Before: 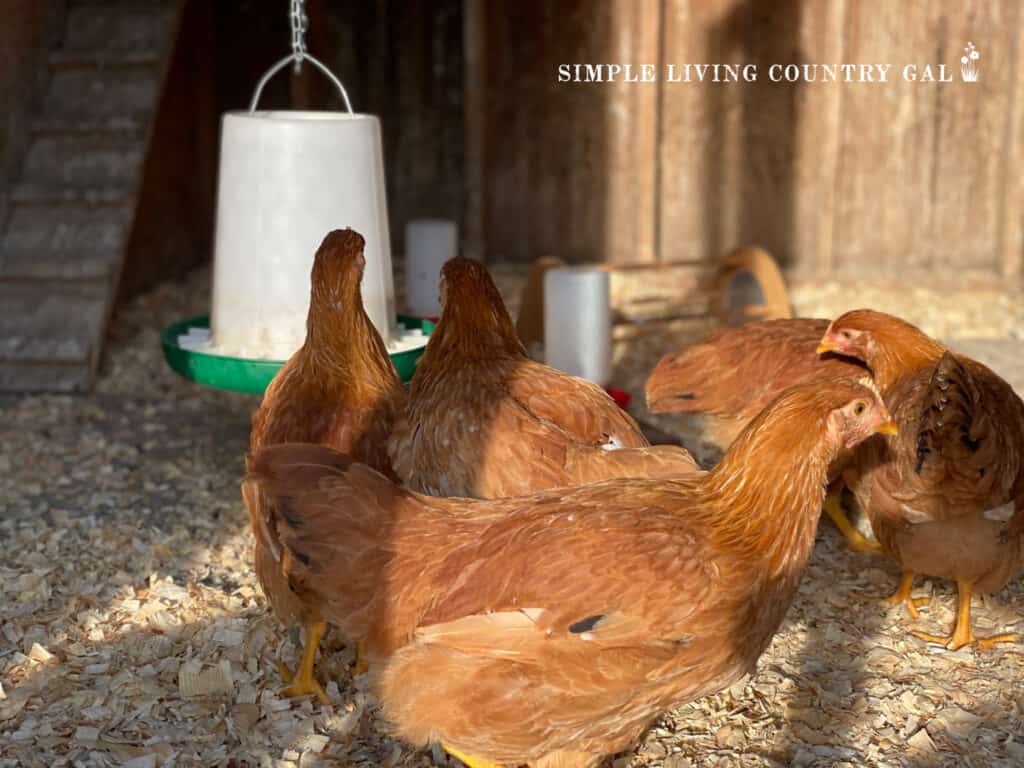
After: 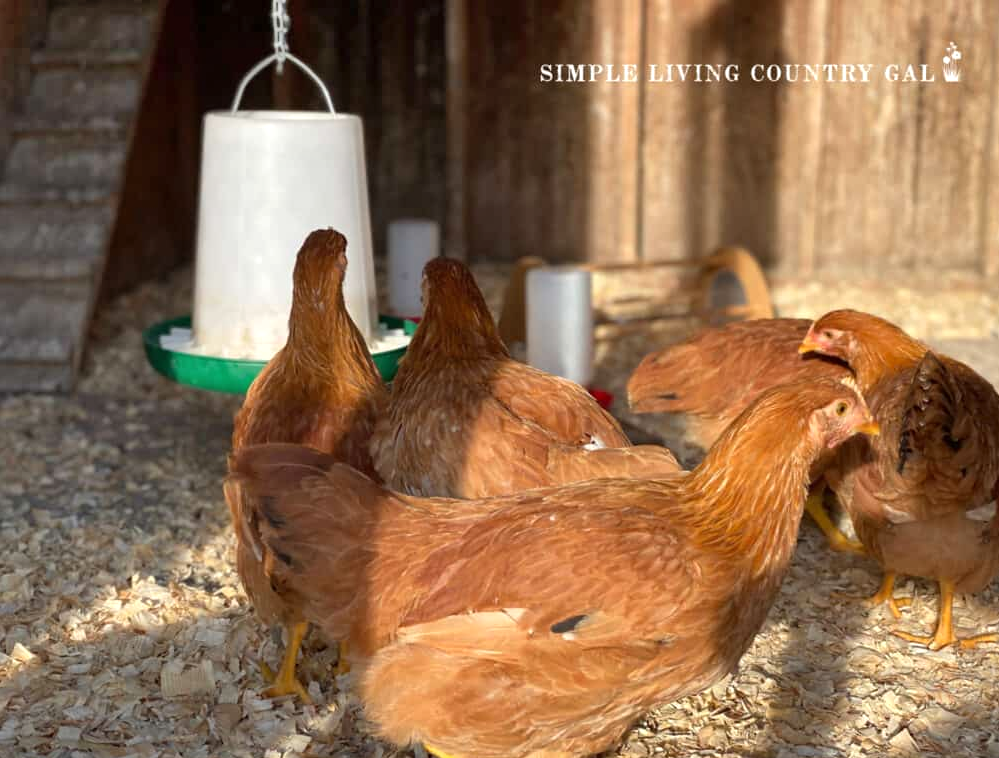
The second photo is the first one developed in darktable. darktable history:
crop and rotate: left 1.774%, right 0.633%, bottom 1.28%
exposure: exposure 0.2 EV, compensate highlight preservation false
shadows and highlights: shadows color adjustment 97.66%, soften with gaussian
